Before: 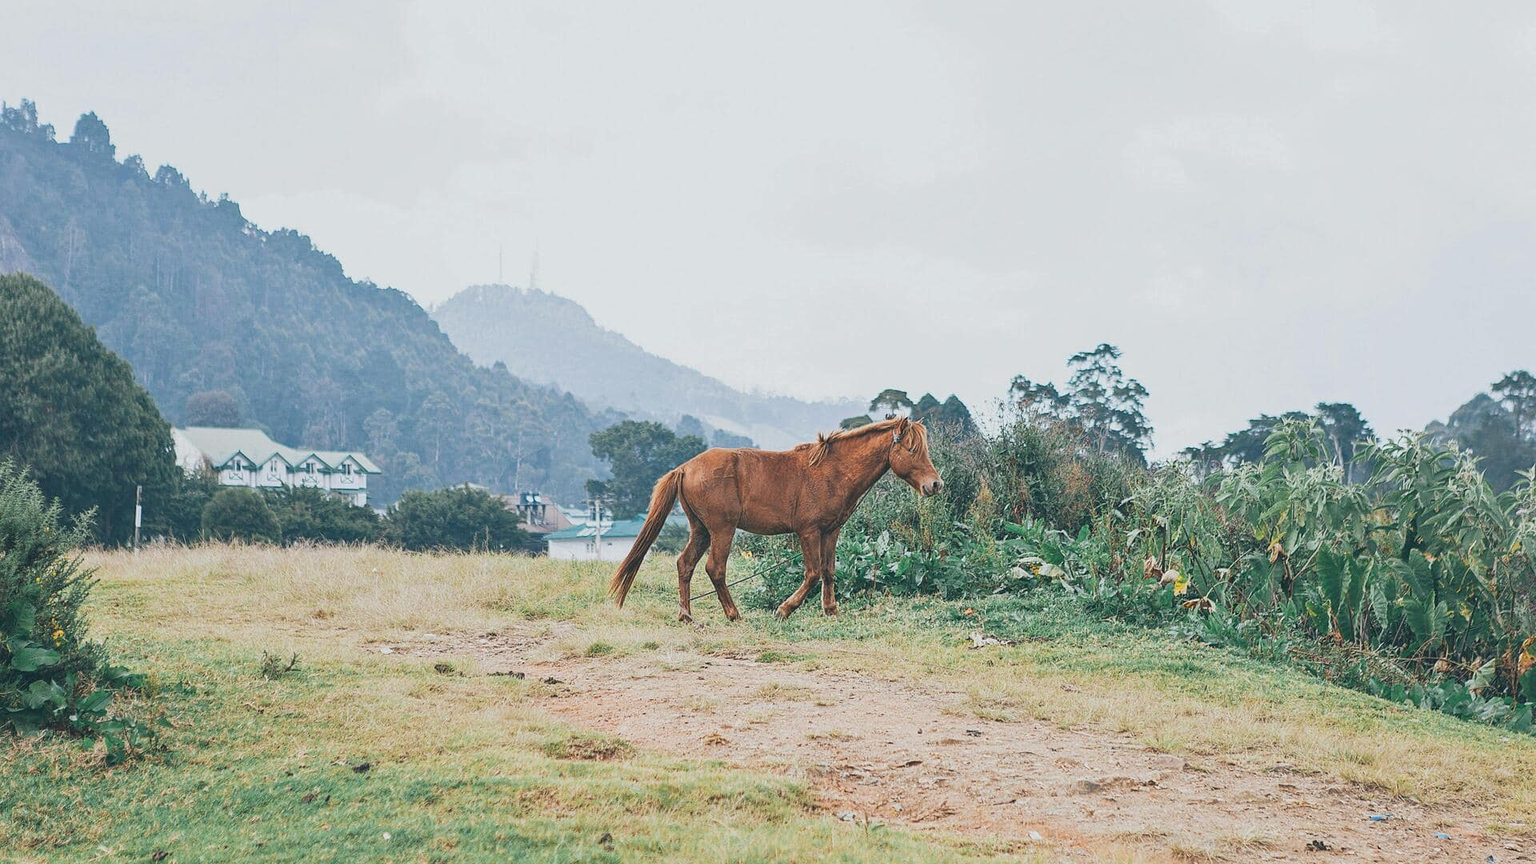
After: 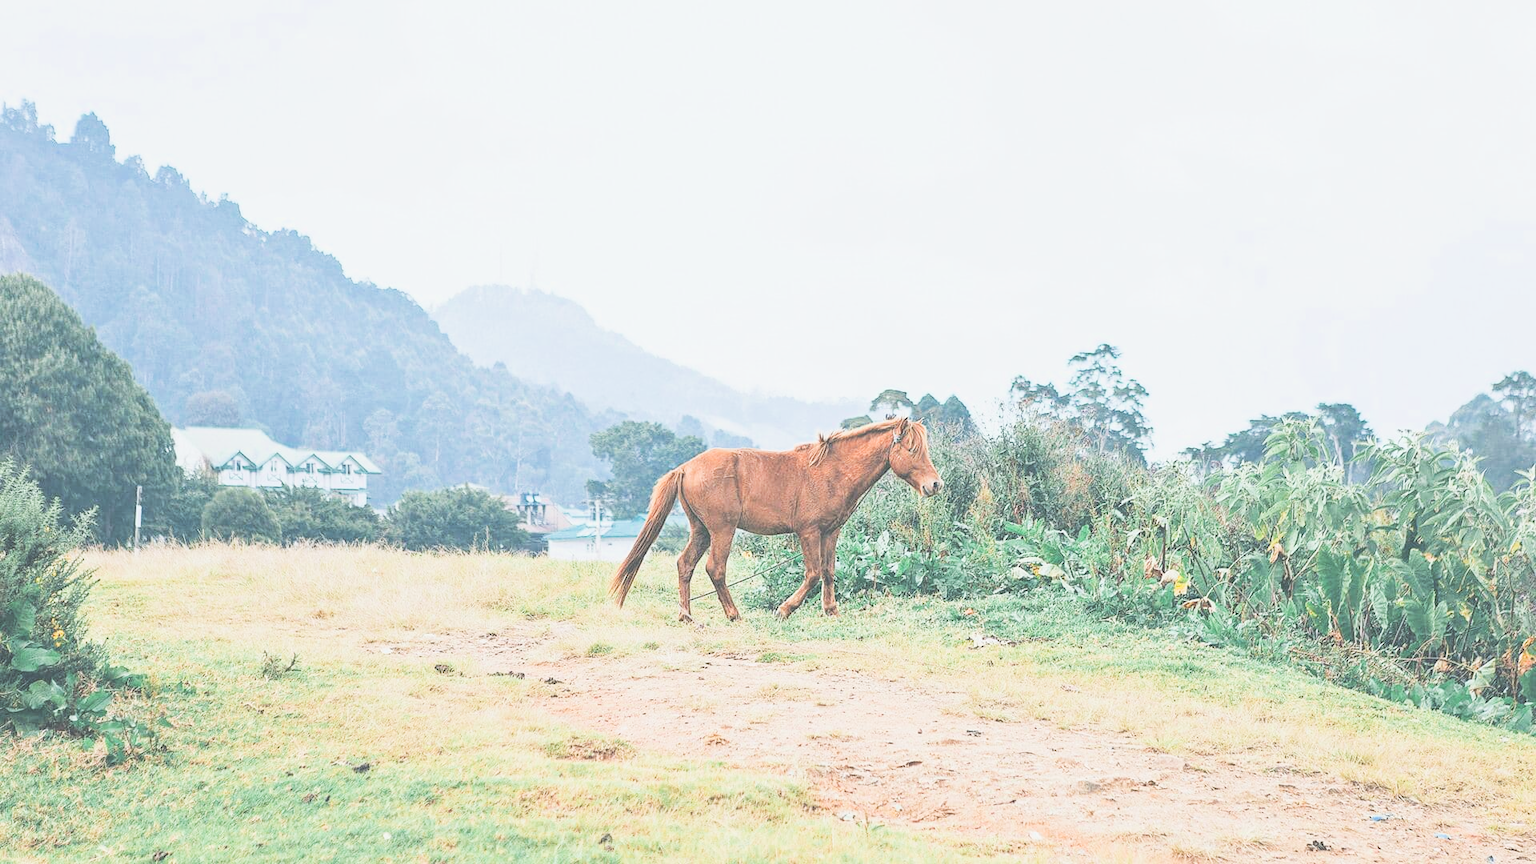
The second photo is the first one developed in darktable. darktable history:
filmic rgb: black relative exposure -7.65 EV, white relative exposure 4.56 EV, hardness 3.61, contrast 1.259
exposure: black level correction -0.023, exposure 1.394 EV, compensate highlight preservation false
